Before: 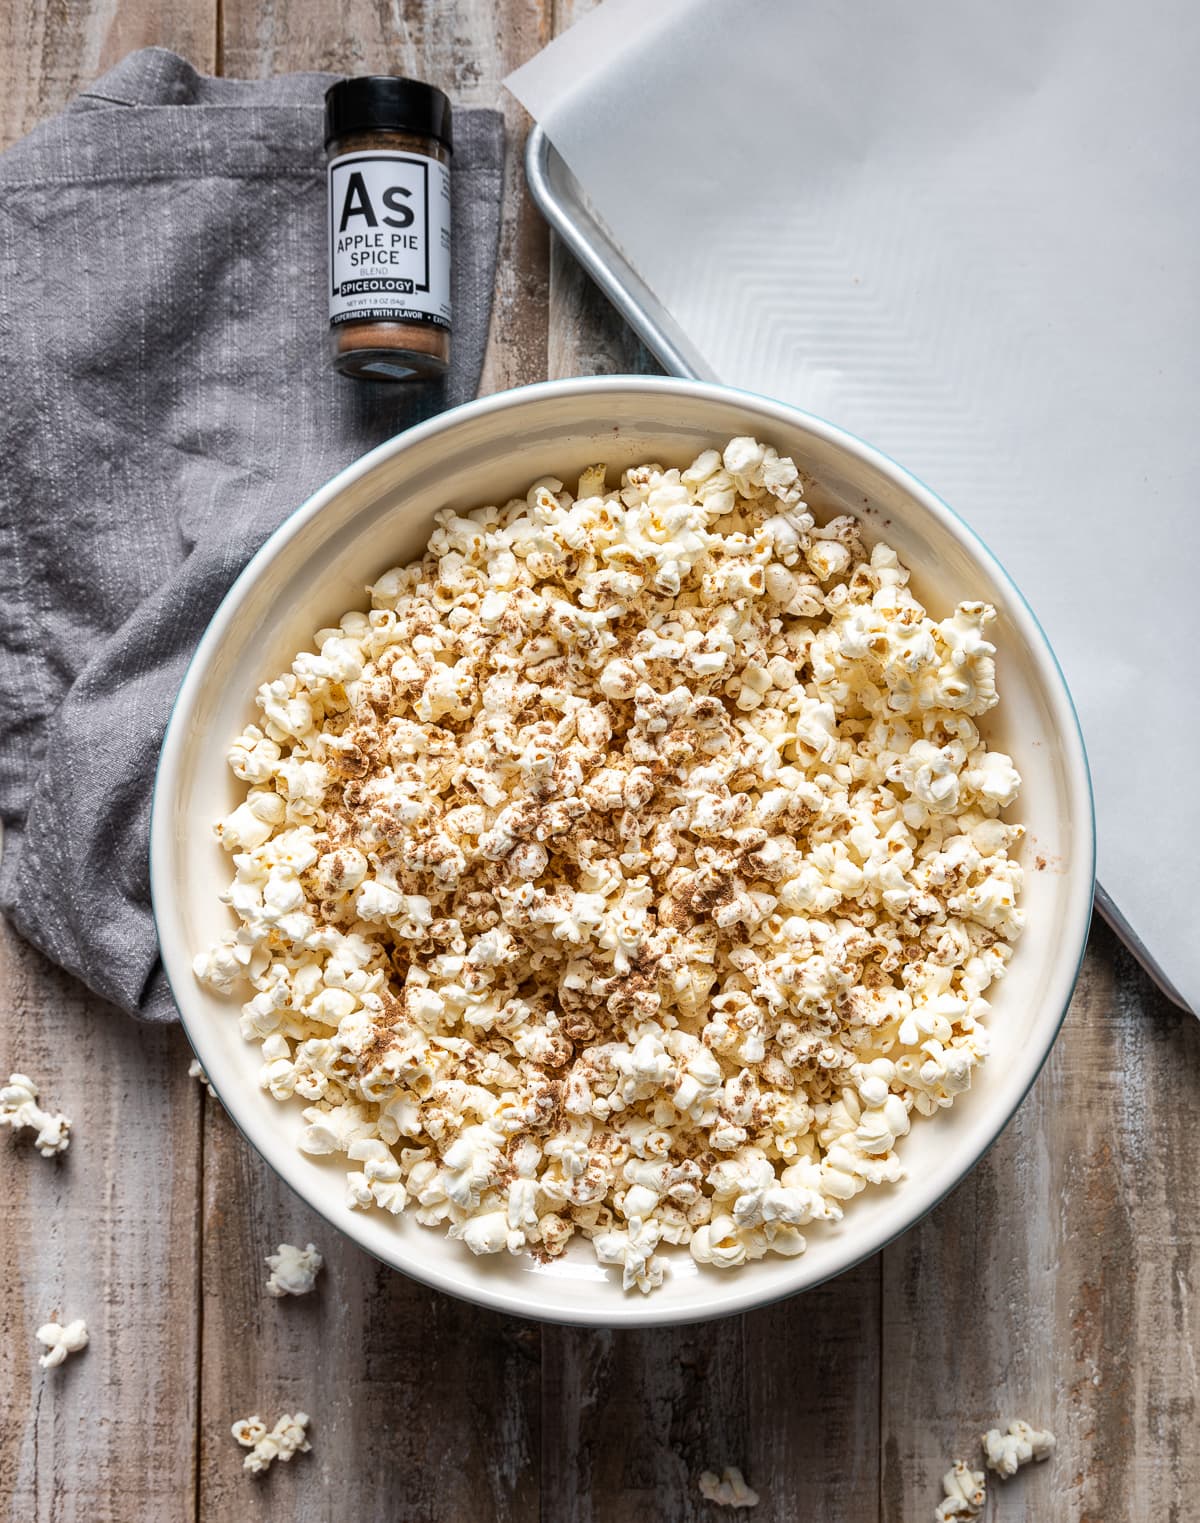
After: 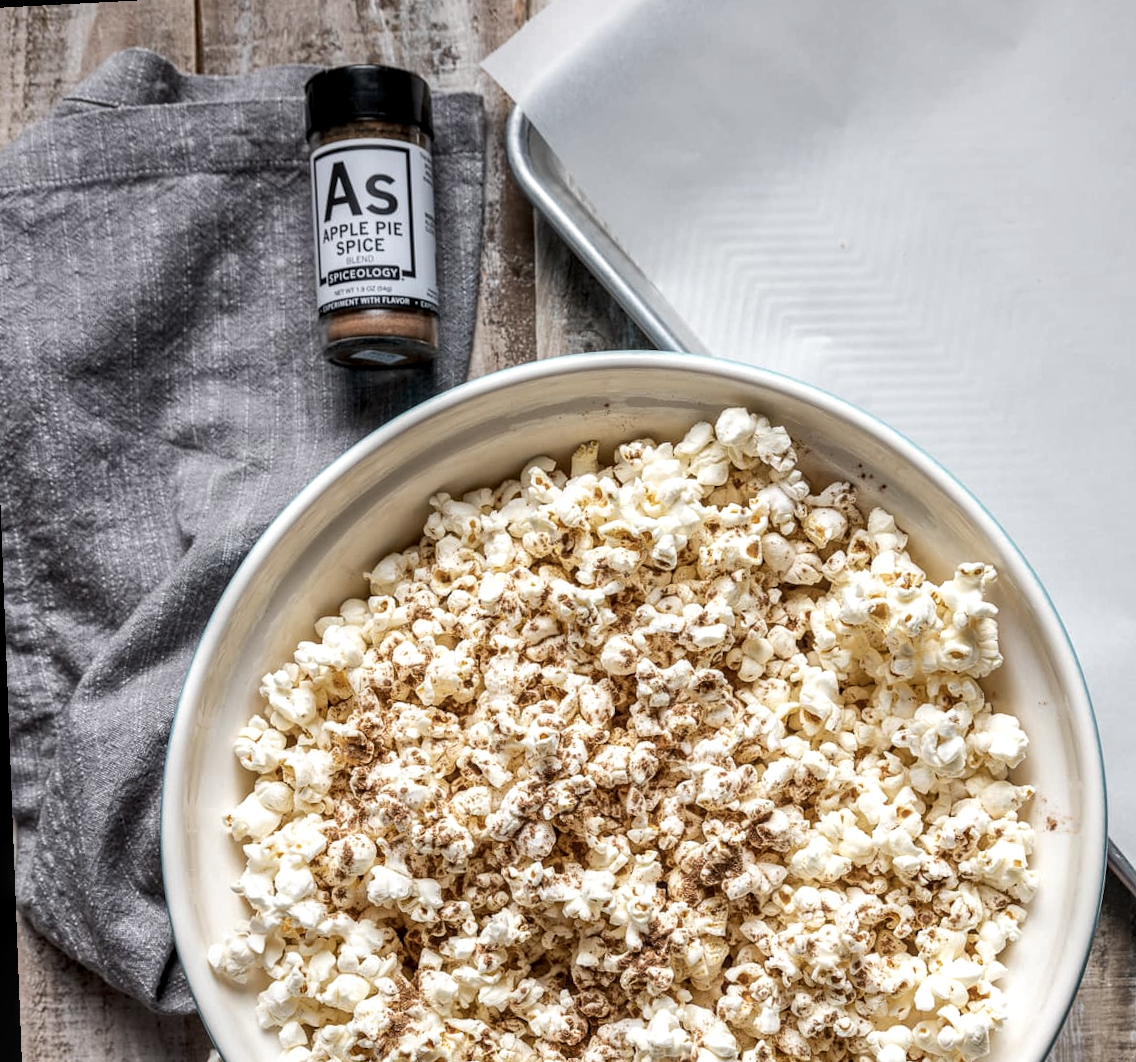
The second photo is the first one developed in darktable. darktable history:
crop: left 1.509%, top 3.452%, right 7.696%, bottom 28.452%
local contrast: detail 130%
contrast brightness saturation: contrast 0.06, brightness -0.01, saturation -0.23
rotate and perspective: rotation -2.22°, lens shift (horizontal) -0.022, automatic cropping off
